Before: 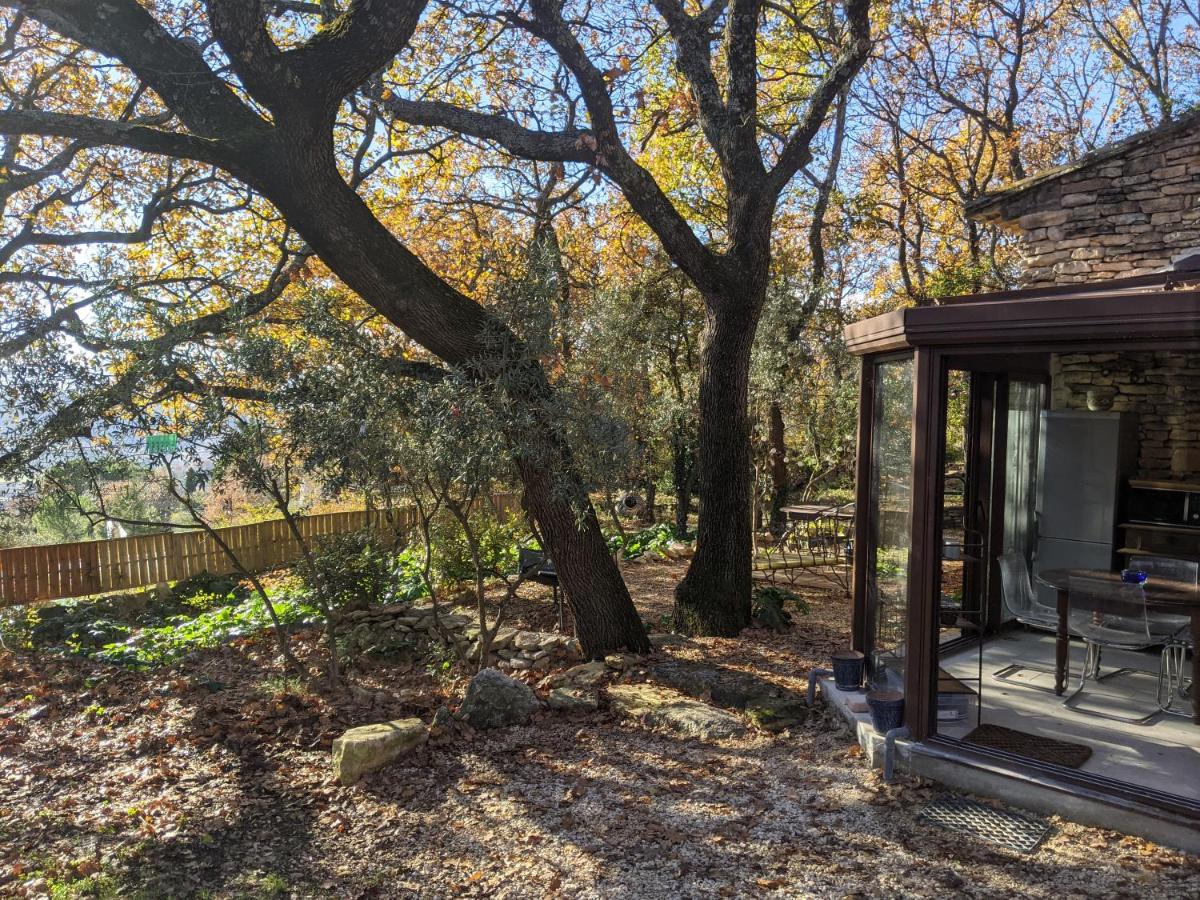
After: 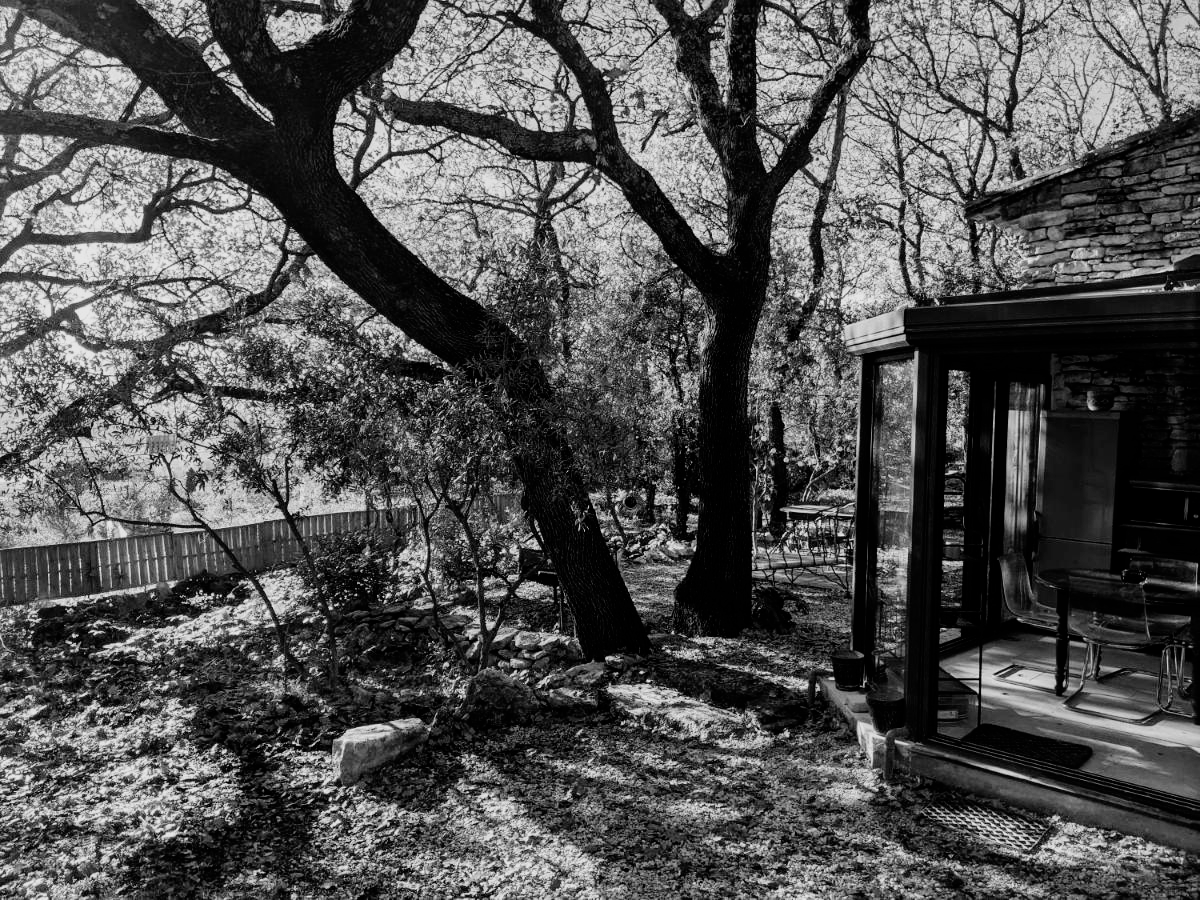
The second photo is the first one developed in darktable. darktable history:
color calibration: output gray [0.714, 0.278, 0, 0], illuminant same as pipeline (D50), adaptation none (bypass), x 0.332, y 0.334, temperature 5003.25 K
filmic rgb: black relative exposure -5.15 EV, white relative exposure 3.96 EV, hardness 2.9, contrast 1.408, highlights saturation mix -29.05%, color science v4 (2020)
